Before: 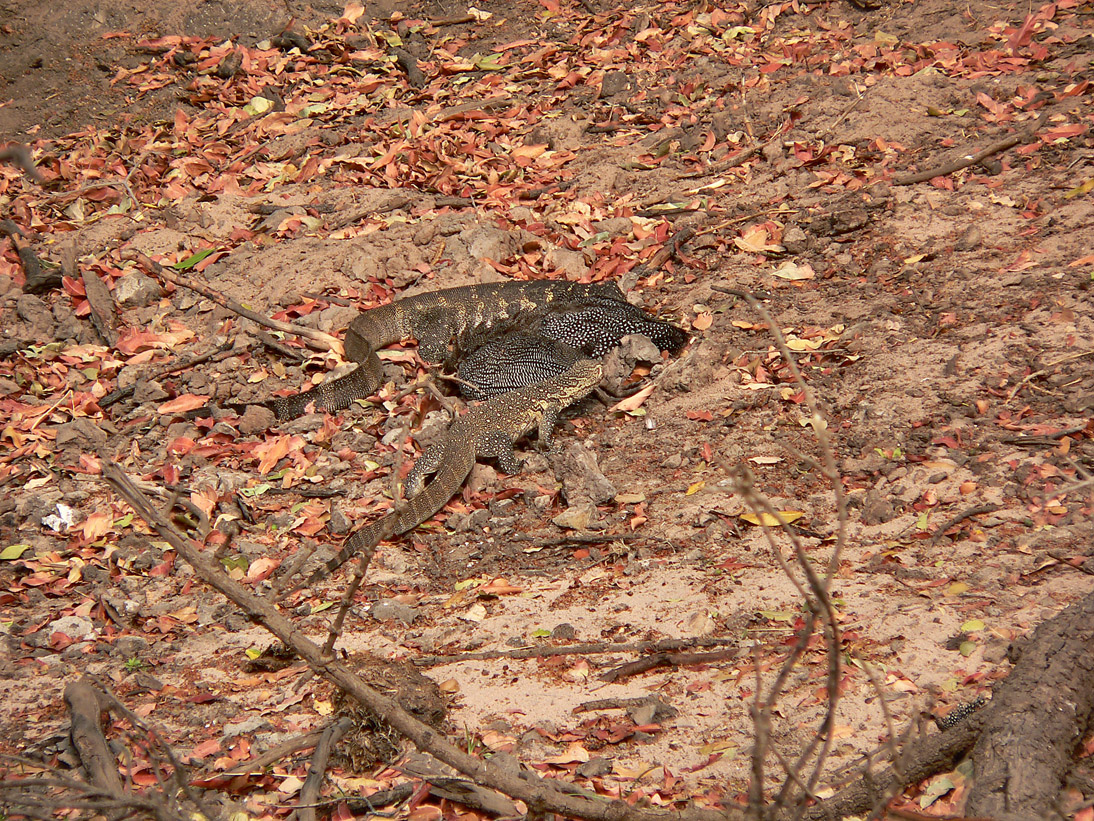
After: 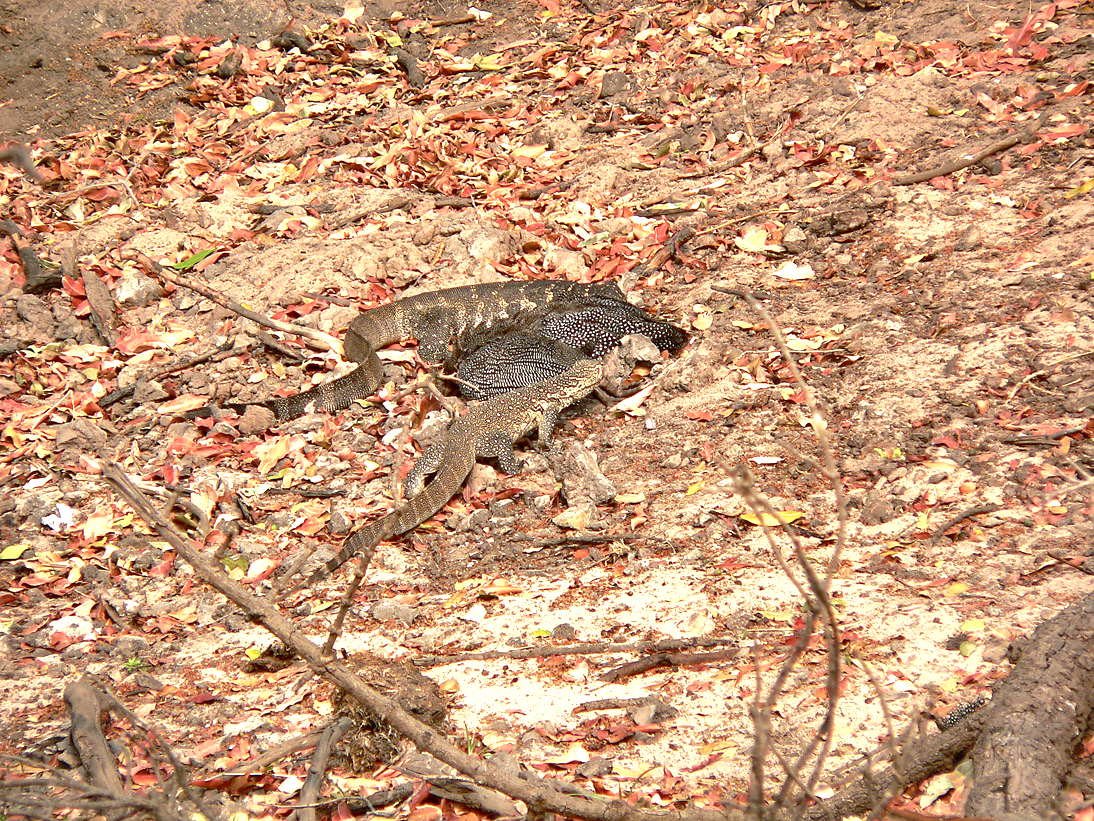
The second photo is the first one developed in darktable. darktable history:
white balance: red 0.978, blue 0.999
exposure: black level correction 0.001, exposure 1.116 EV, compensate highlight preservation false
base curve: curves: ch0 [(0, 0) (0.74, 0.67) (1, 1)]
